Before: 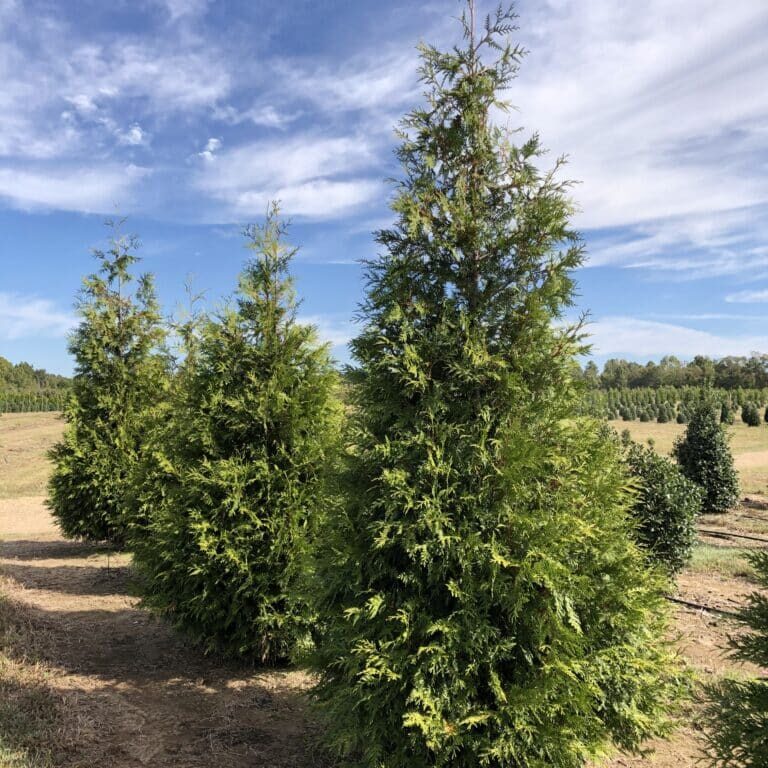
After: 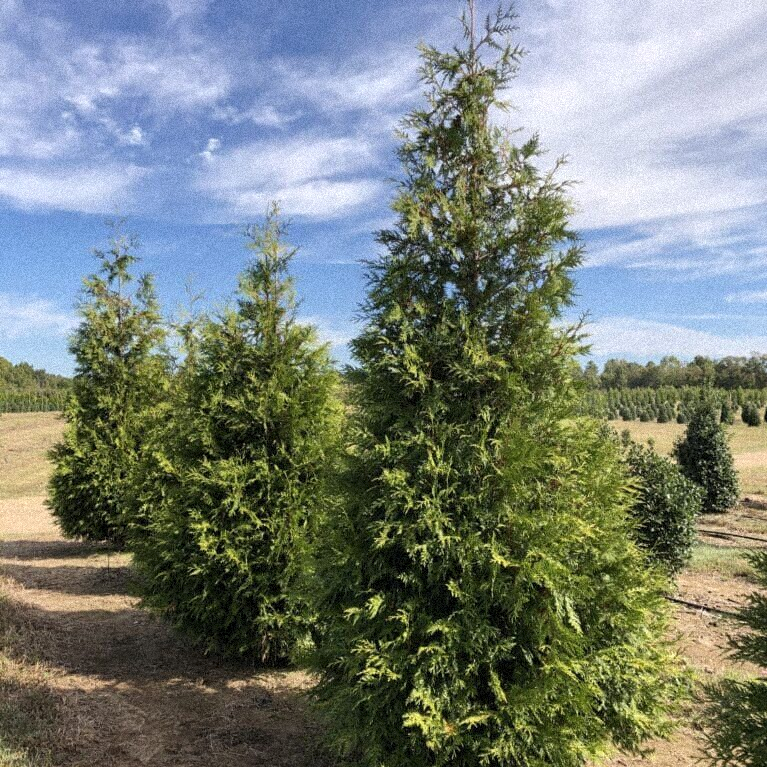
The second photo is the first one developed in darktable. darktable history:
grain: coarseness 9.38 ISO, strength 34.99%, mid-tones bias 0%
